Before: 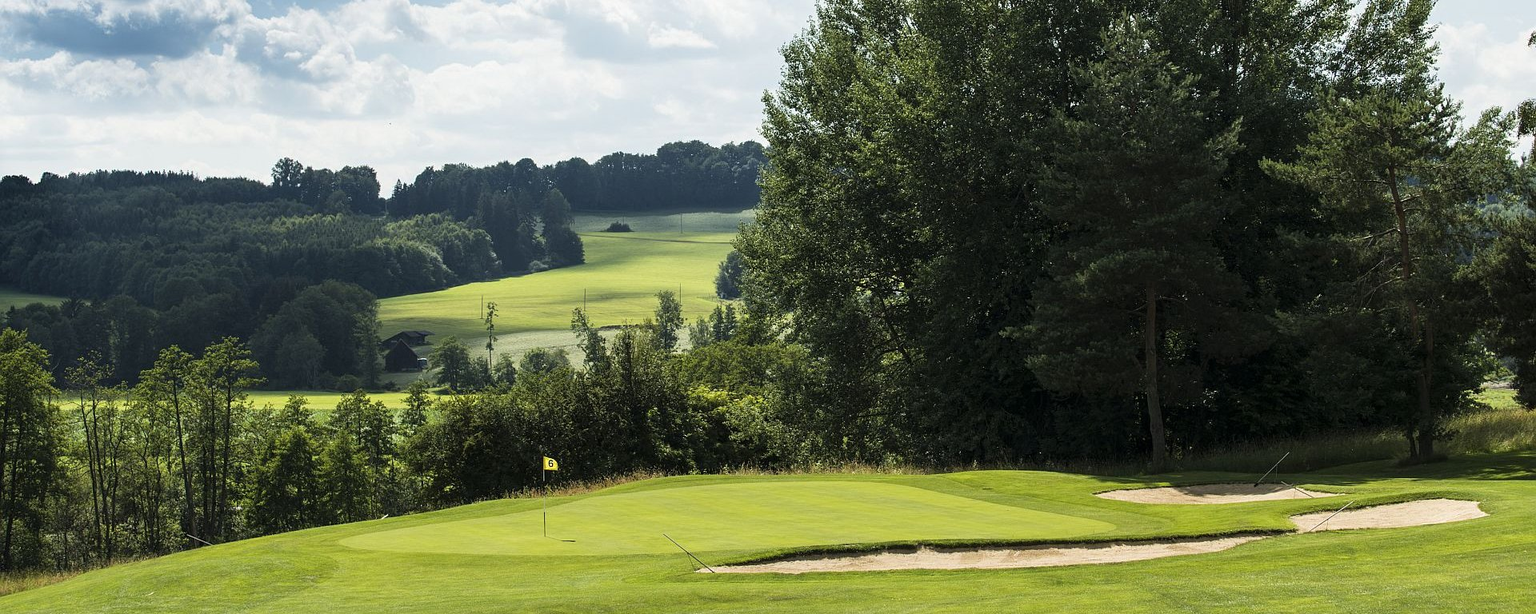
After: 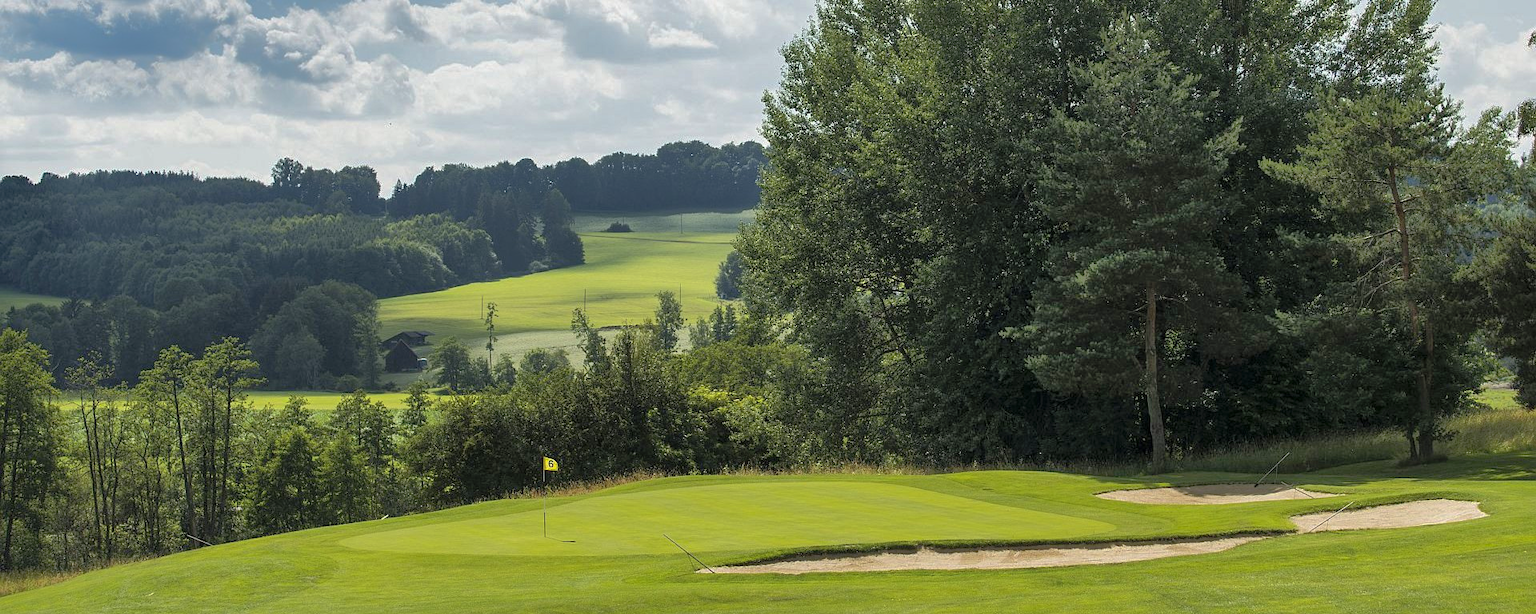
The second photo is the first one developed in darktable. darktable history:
shadows and highlights: shadows 60, highlights -60
tone equalizer: on, module defaults
